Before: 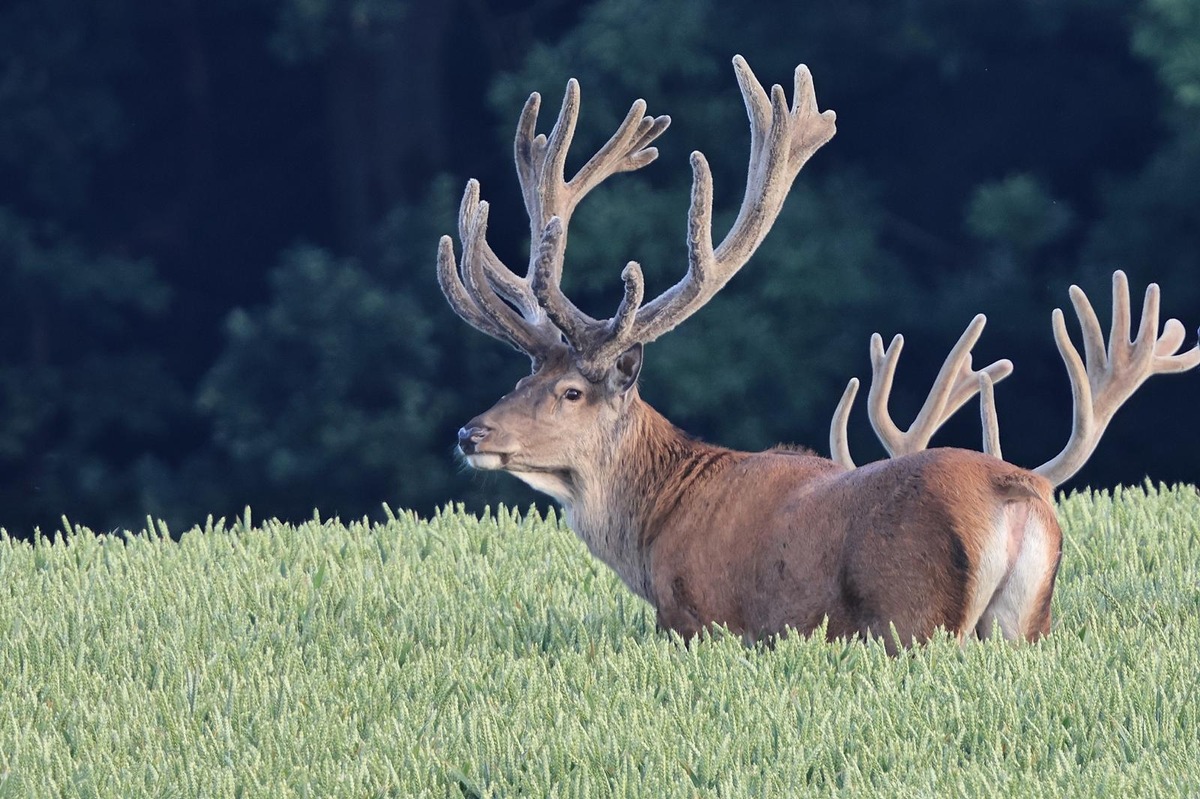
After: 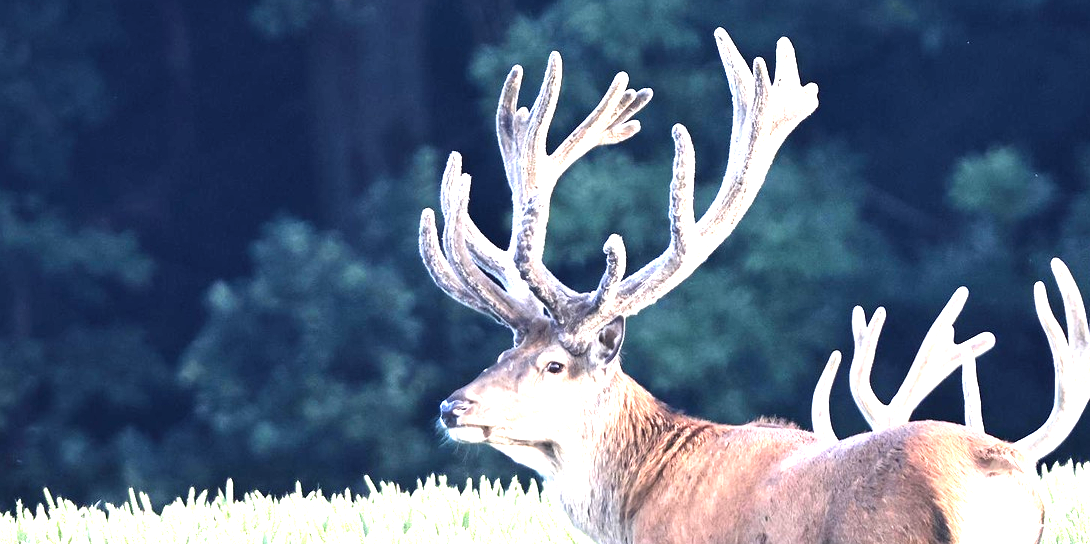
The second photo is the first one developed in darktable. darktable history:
crop: left 1.527%, top 3.4%, right 7.584%, bottom 28.407%
levels: levels [0.012, 0.367, 0.697]
exposure: black level correction 0, exposure 0.695 EV, compensate exposure bias true, compensate highlight preservation false
